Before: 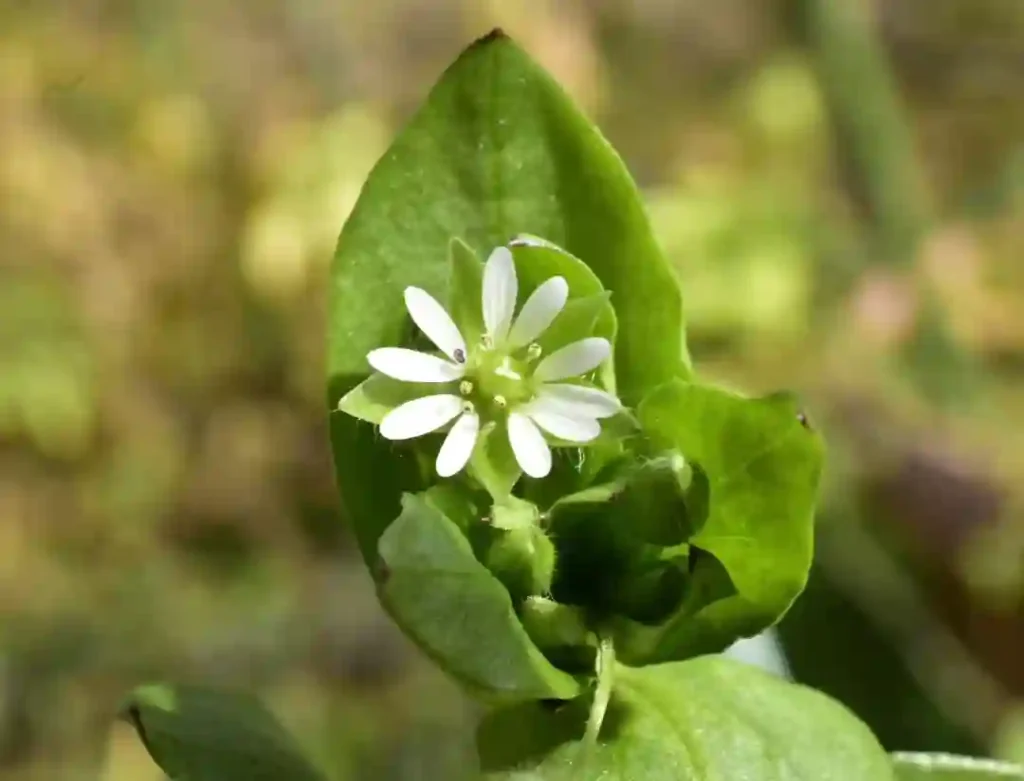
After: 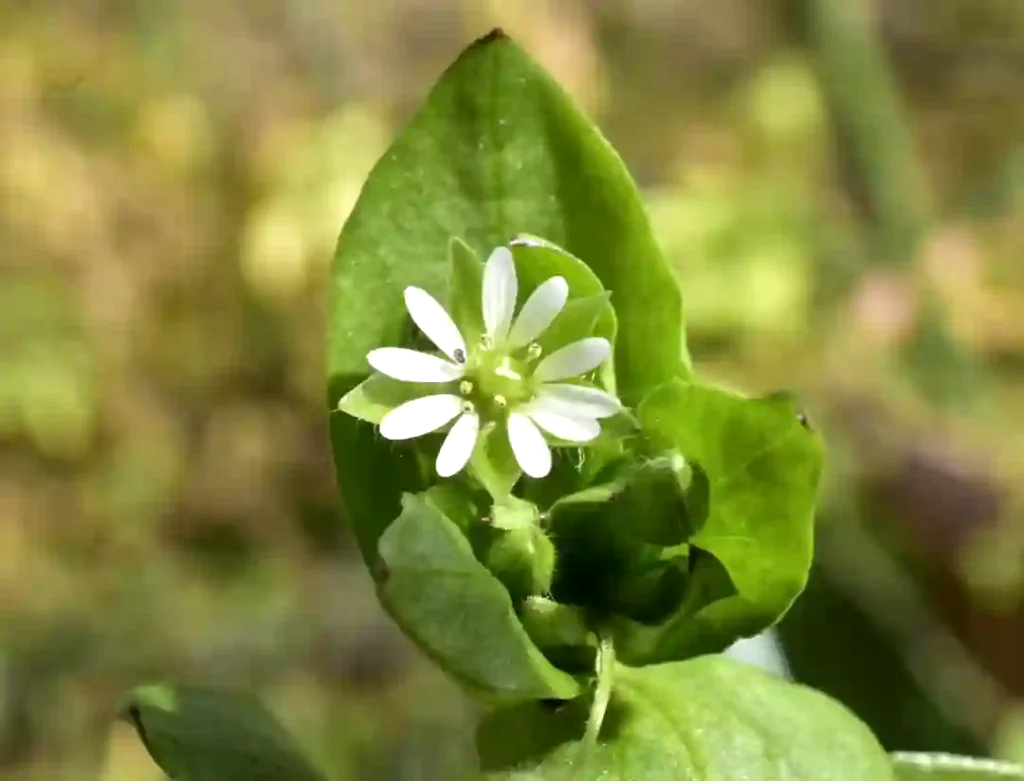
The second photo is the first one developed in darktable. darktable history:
exposure: exposure 0.151 EV, compensate highlight preservation false
local contrast: highlights 102%, shadows 101%, detail 120%, midtone range 0.2
